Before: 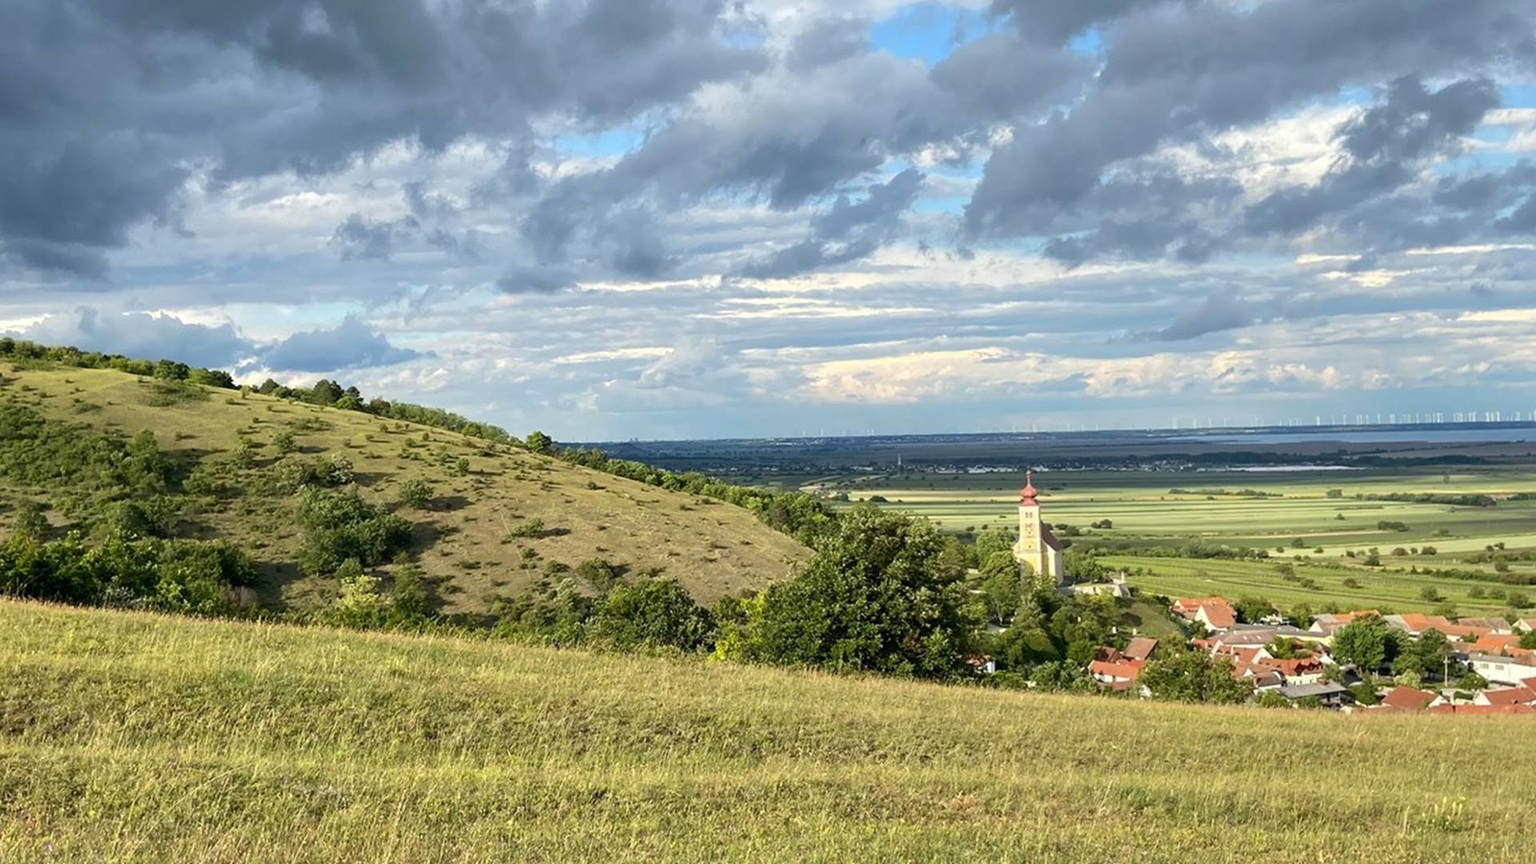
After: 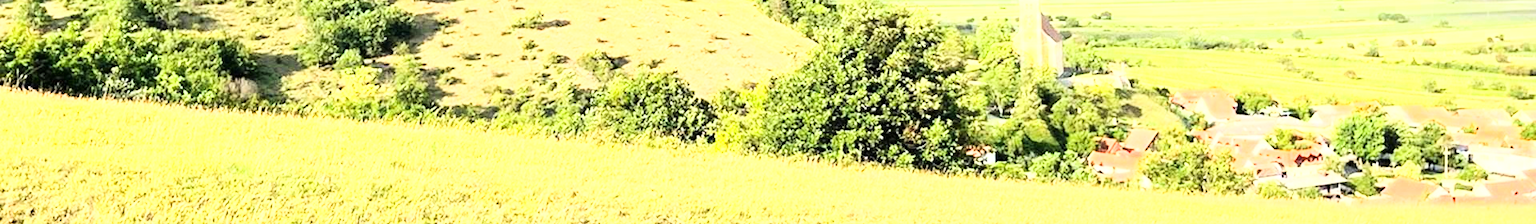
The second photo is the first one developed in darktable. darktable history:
exposure: black level correction 0, exposure 1.389 EV, compensate highlight preservation false
crop and rotate: top 59.063%, bottom 14.883%
base curve: curves: ch0 [(0, 0) (0.007, 0.004) (0.027, 0.03) (0.046, 0.07) (0.207, 0.54) (0.442, 0.872) (0.673, 0.972) (1, 1)]
